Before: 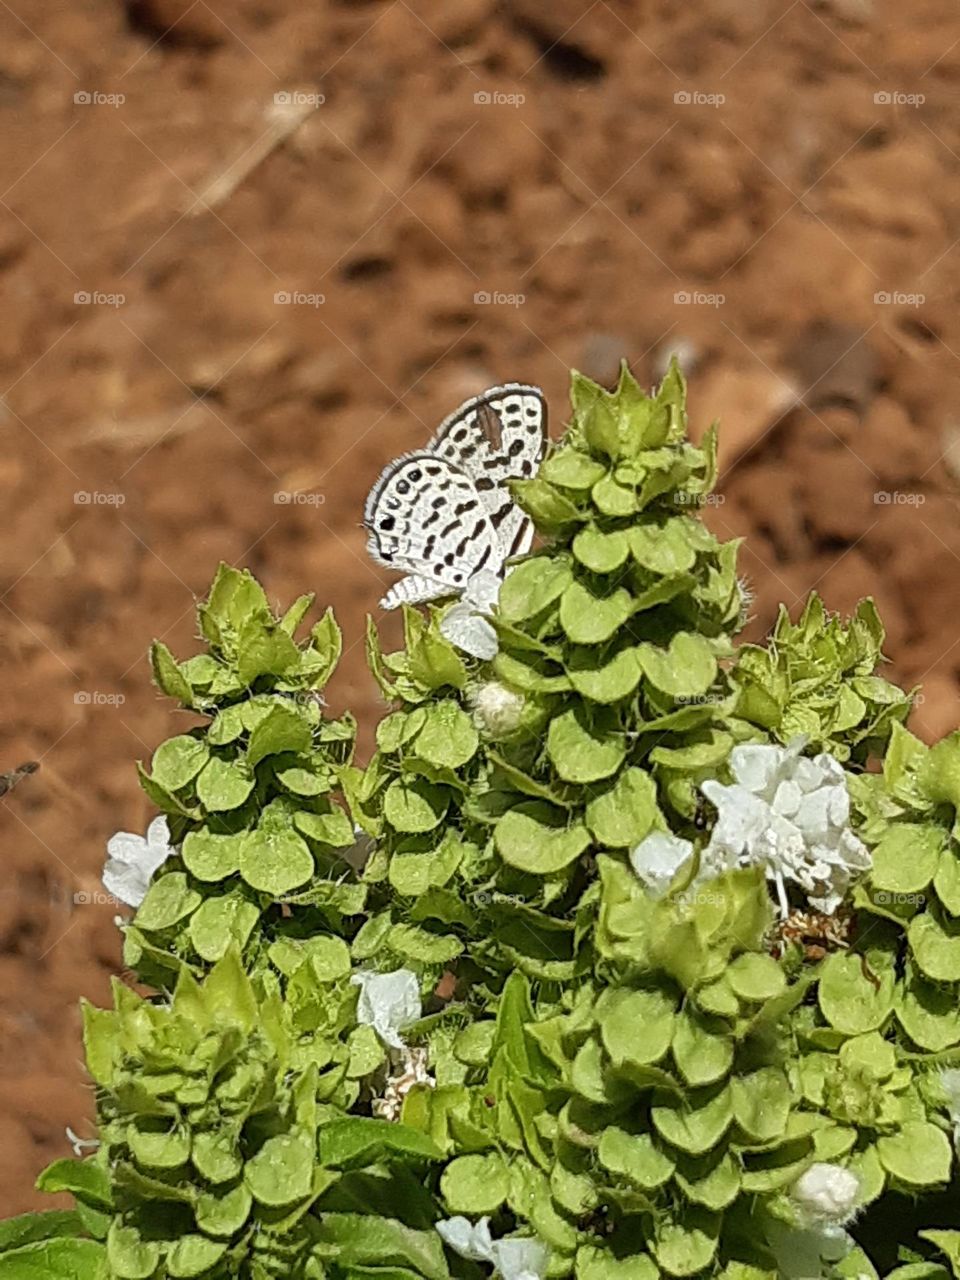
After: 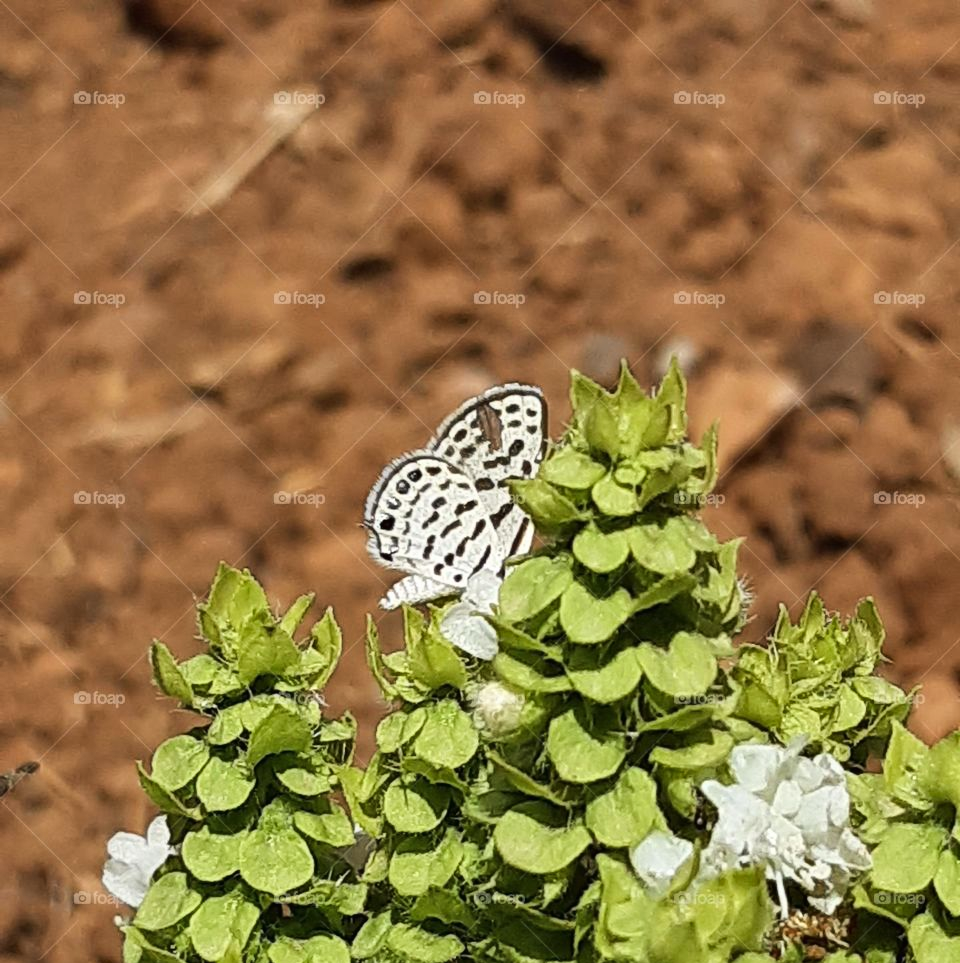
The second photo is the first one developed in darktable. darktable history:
shadows and highlights: soften with gaussian
tone curve: curves: ch0 [(0, 0.01) (0.037, 0.032) (0.131, 0.108) (0.275, 0.258) (0.483, 0.512) (0.61, 0.661) (0.696, 0.742) (0.792, 0.834) (0.911, 0.936) (0.997, 0.995)]; ch1 [(0, 0) (0.308, 0.29) (0.425, 0.411) (0.503, 0.502) (0.551, 0.563) (0.683, 0.706) (0.746, 0.77) (1, 1)]; ch2 [(0, 0) (0.246, 0.233) (0.36, 0.352) (0.415, 0.415) (0.485, 0.487) (0.502, 0.502) (0.525, 0.523) (0.545, 0.552) (0.587, 0.6) (0.636, 0.652) (0.711, 0.729) (0.845, 0.855) (0.998, 0.977)], color space Lab, linked channels, preserve colors none
crop: bottom 24.758%
